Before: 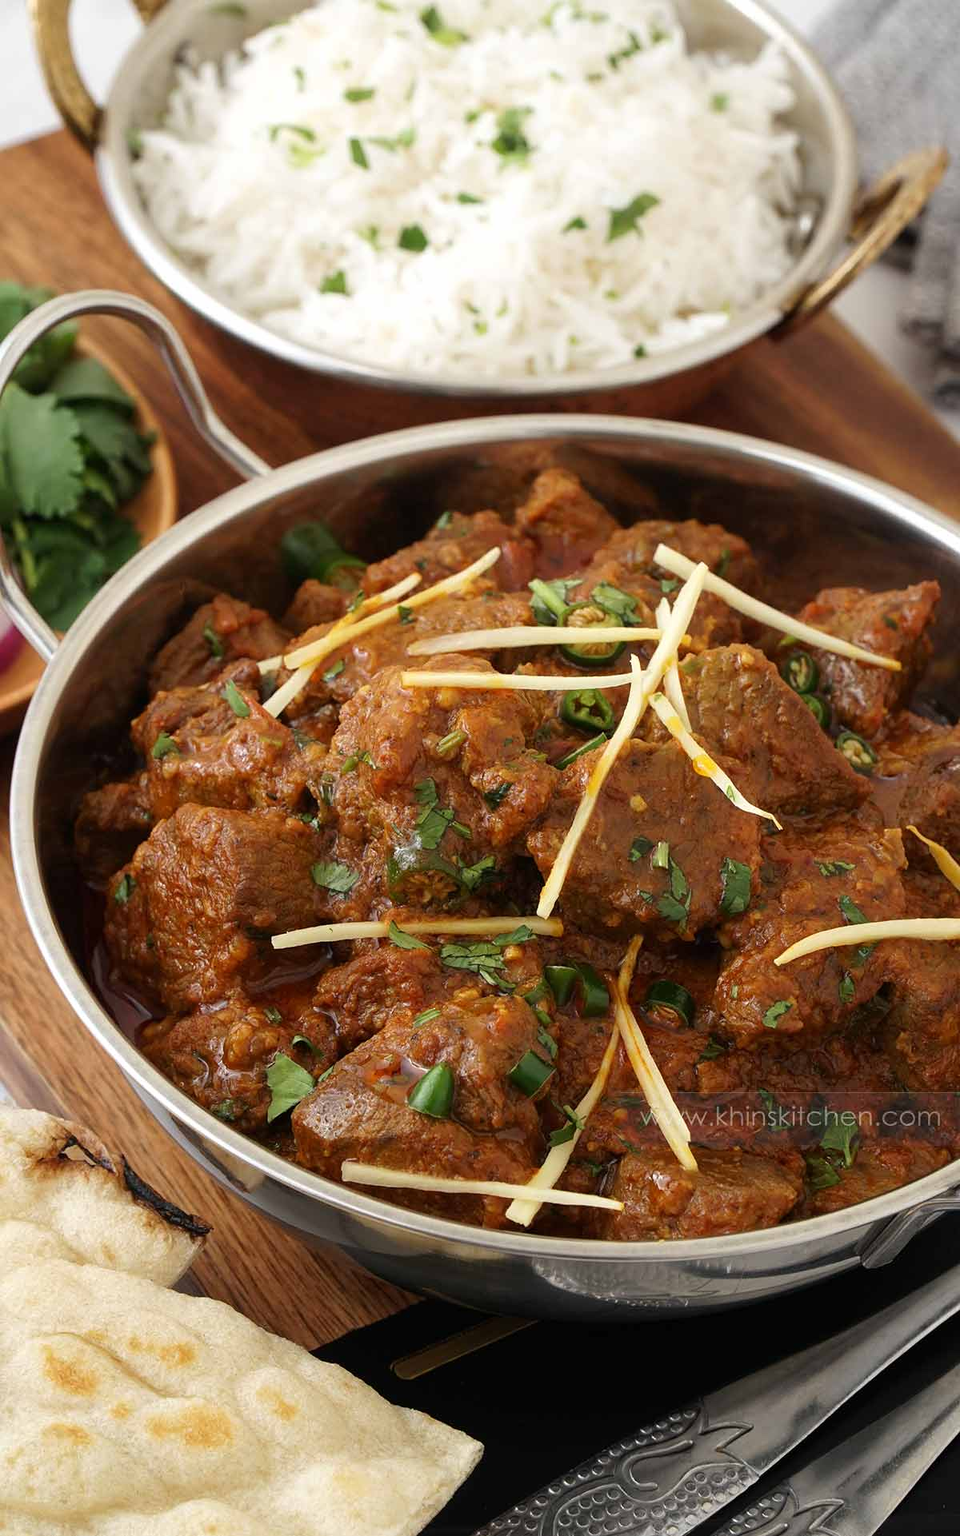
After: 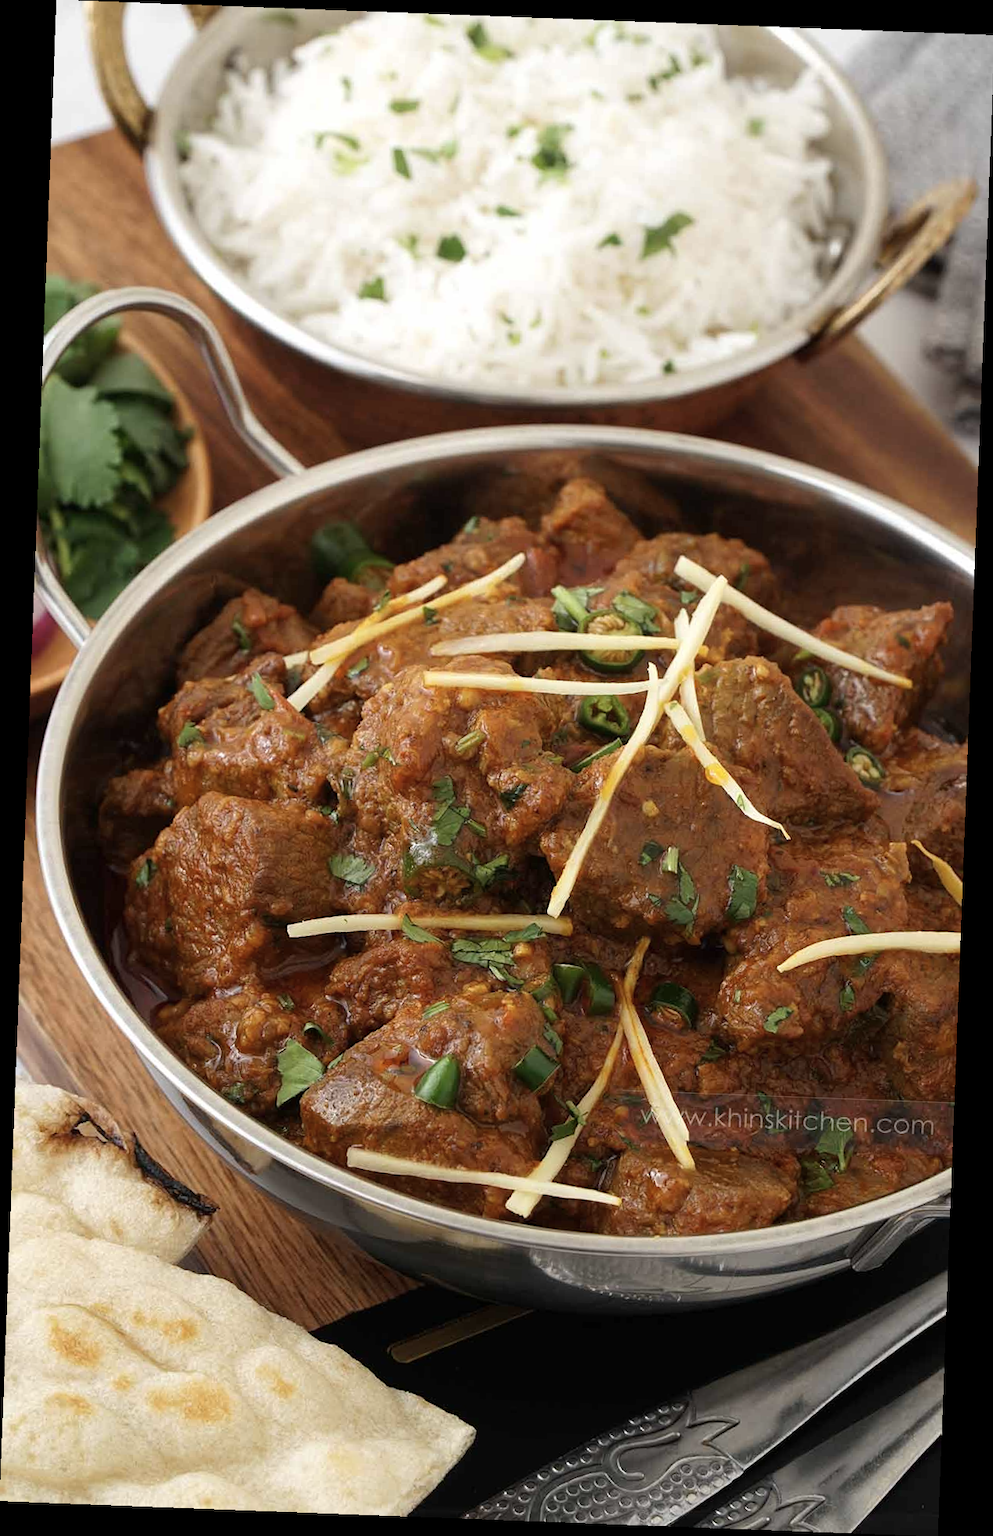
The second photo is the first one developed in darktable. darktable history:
color contrast: green-magenta contrast 0.84, blue-yellow contrast 0.86
rotate and perspective: rotation 2.17°, automatic cropping off
